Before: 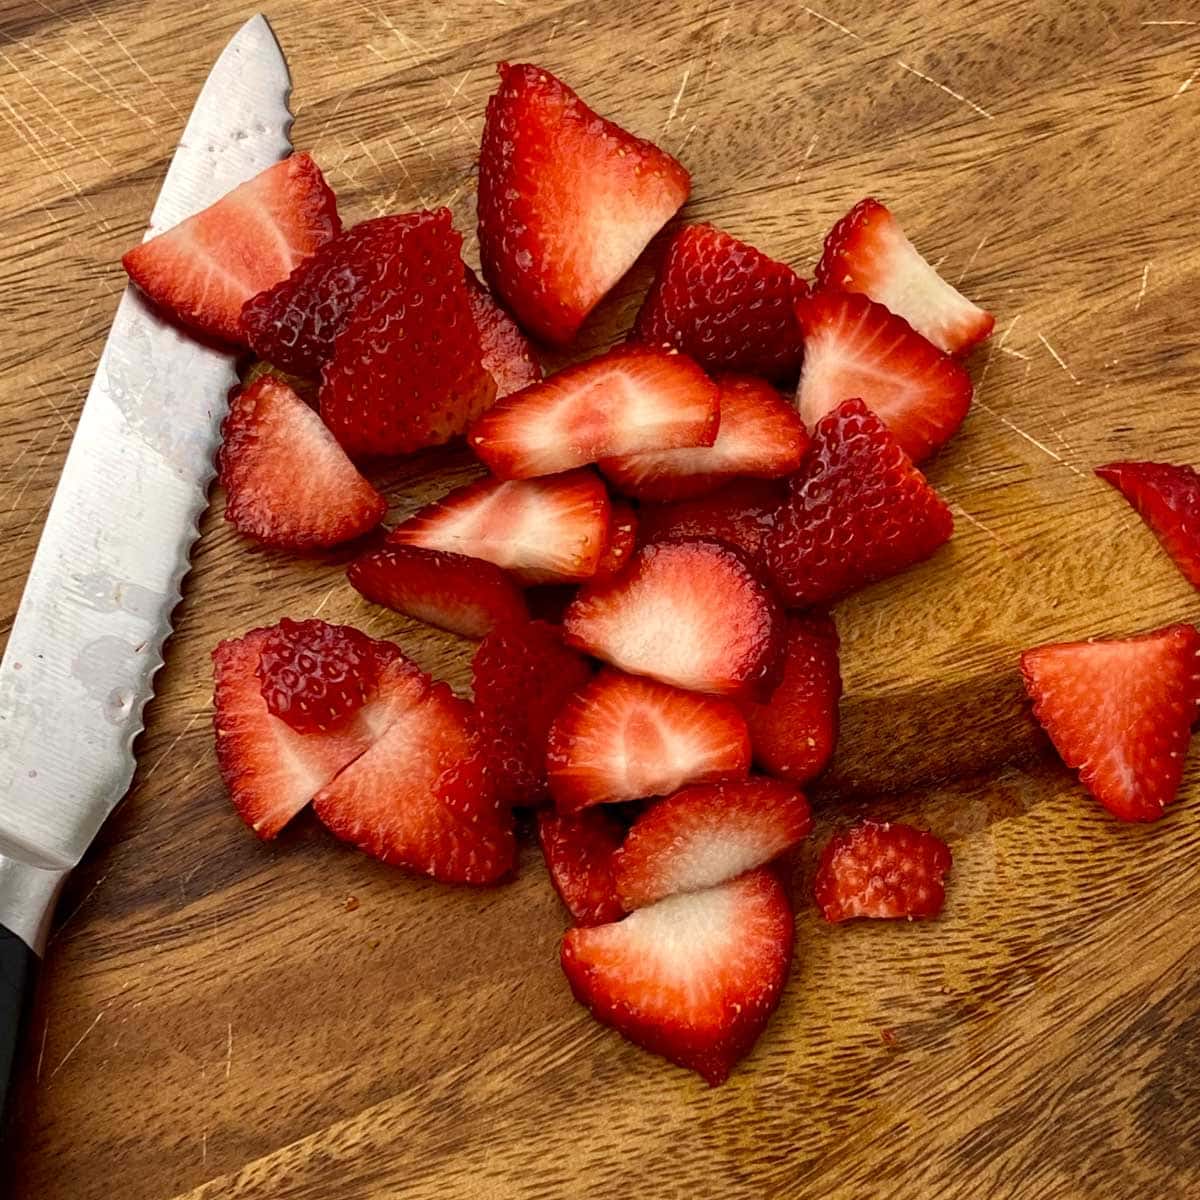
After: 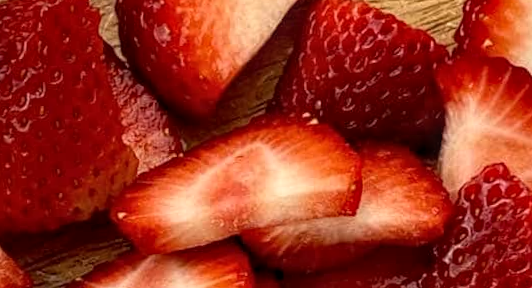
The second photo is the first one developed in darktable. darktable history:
local contrast: on, module defaults
rotate and perspective: rotation -1.32°, lens shift (horizontal) -0.031, crop left 0.015, crop right 0.985, crop top 0.047, crop bottom 0.982
crop: left 28.64%, top 16.832%, right 26.637%, bottom 58.055%
